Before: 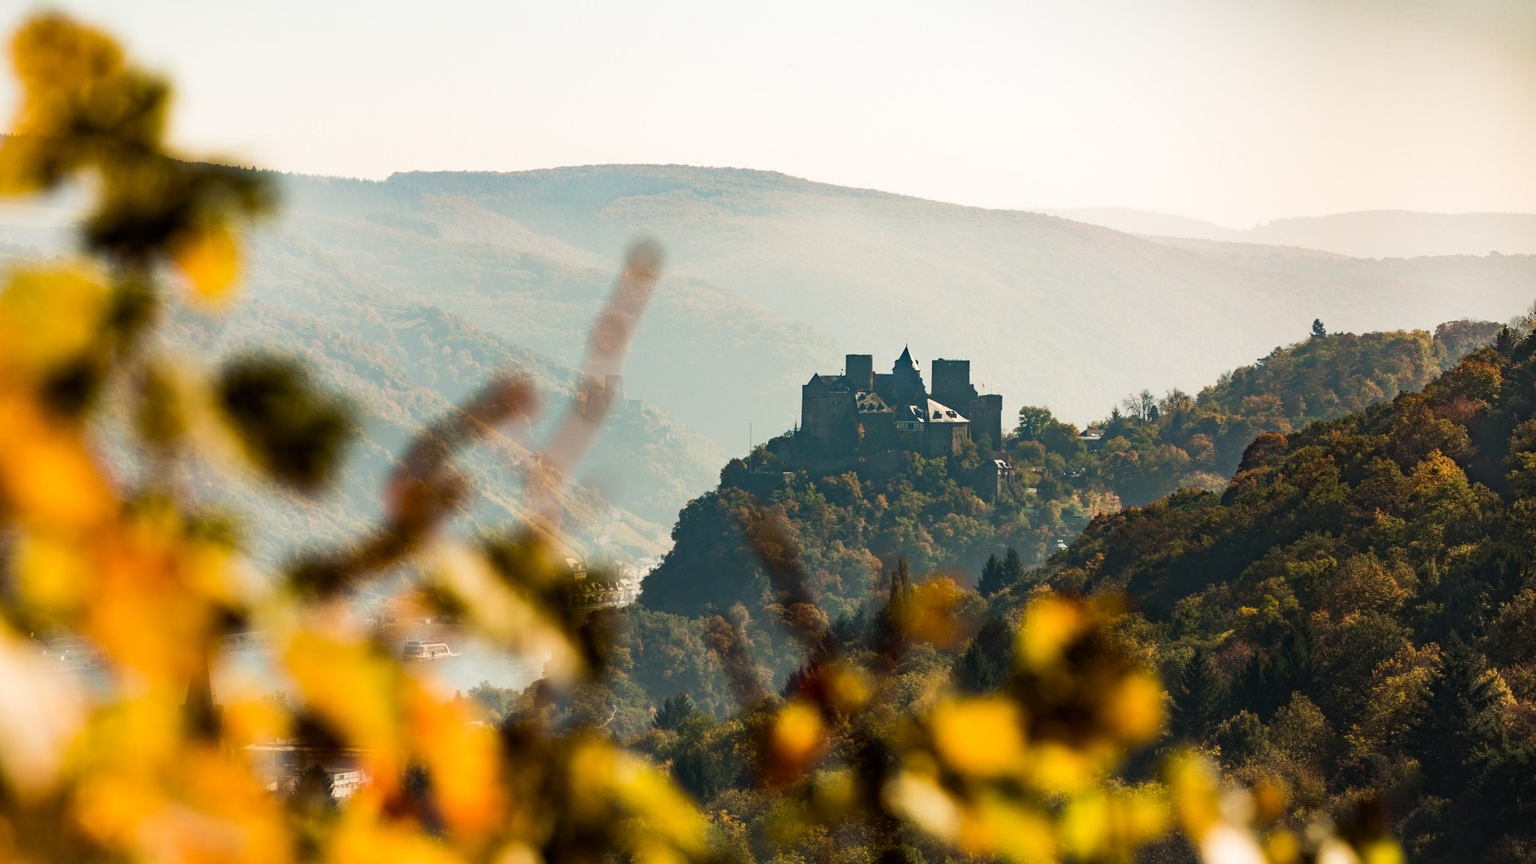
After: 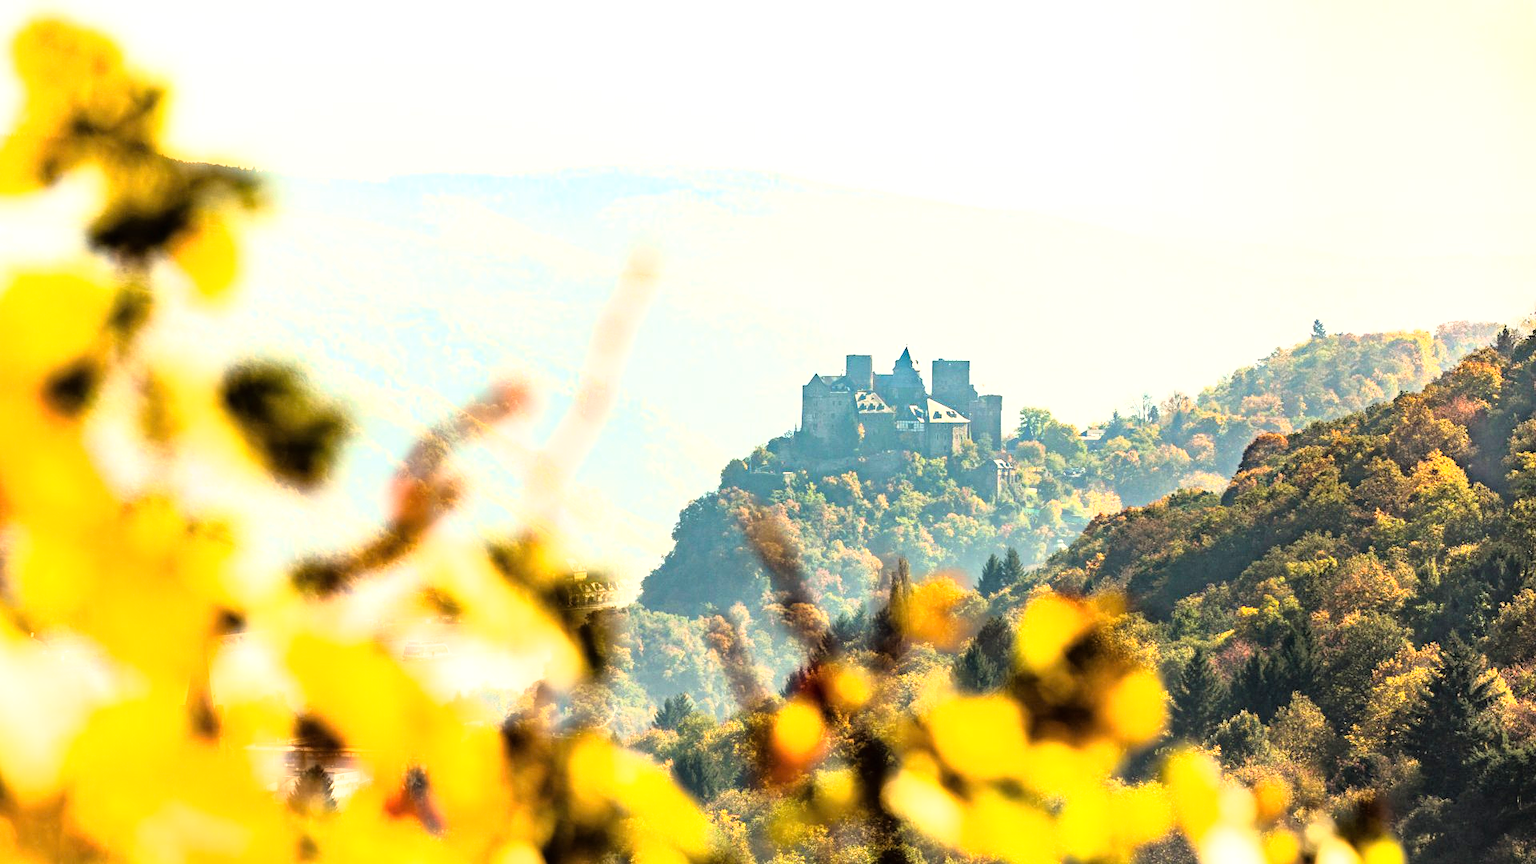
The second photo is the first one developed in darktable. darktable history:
base curve: curves: ch0 [(0, 0) (0.012, 0.01) (0.073, 0.168) (0.31, 0.711) (0.645, 0.957) (1, 1)]
exposure: black level correction 0, exposure 1.2 EV, compensate highlight preservation false
